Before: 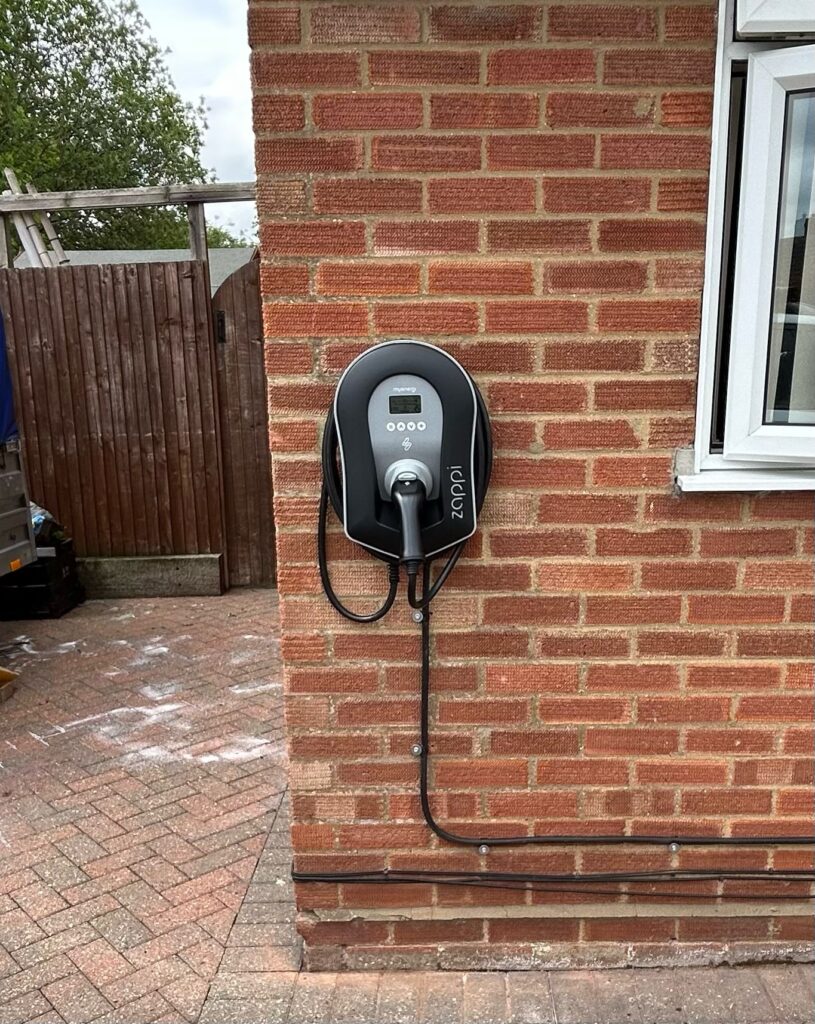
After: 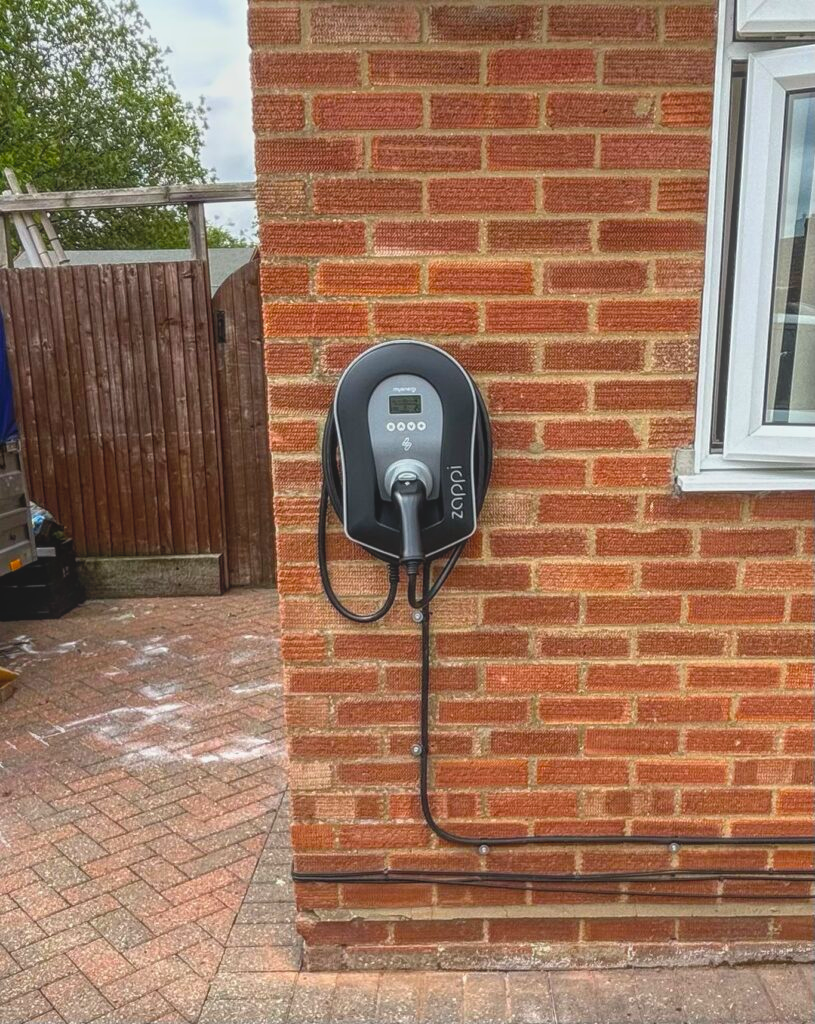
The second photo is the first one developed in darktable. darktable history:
local contrast: highlights 73%, shadows 15%, midtone range 0.197
color balance rgb: perceptual saturation grading › global saturation 20%, global vibrance 20%
